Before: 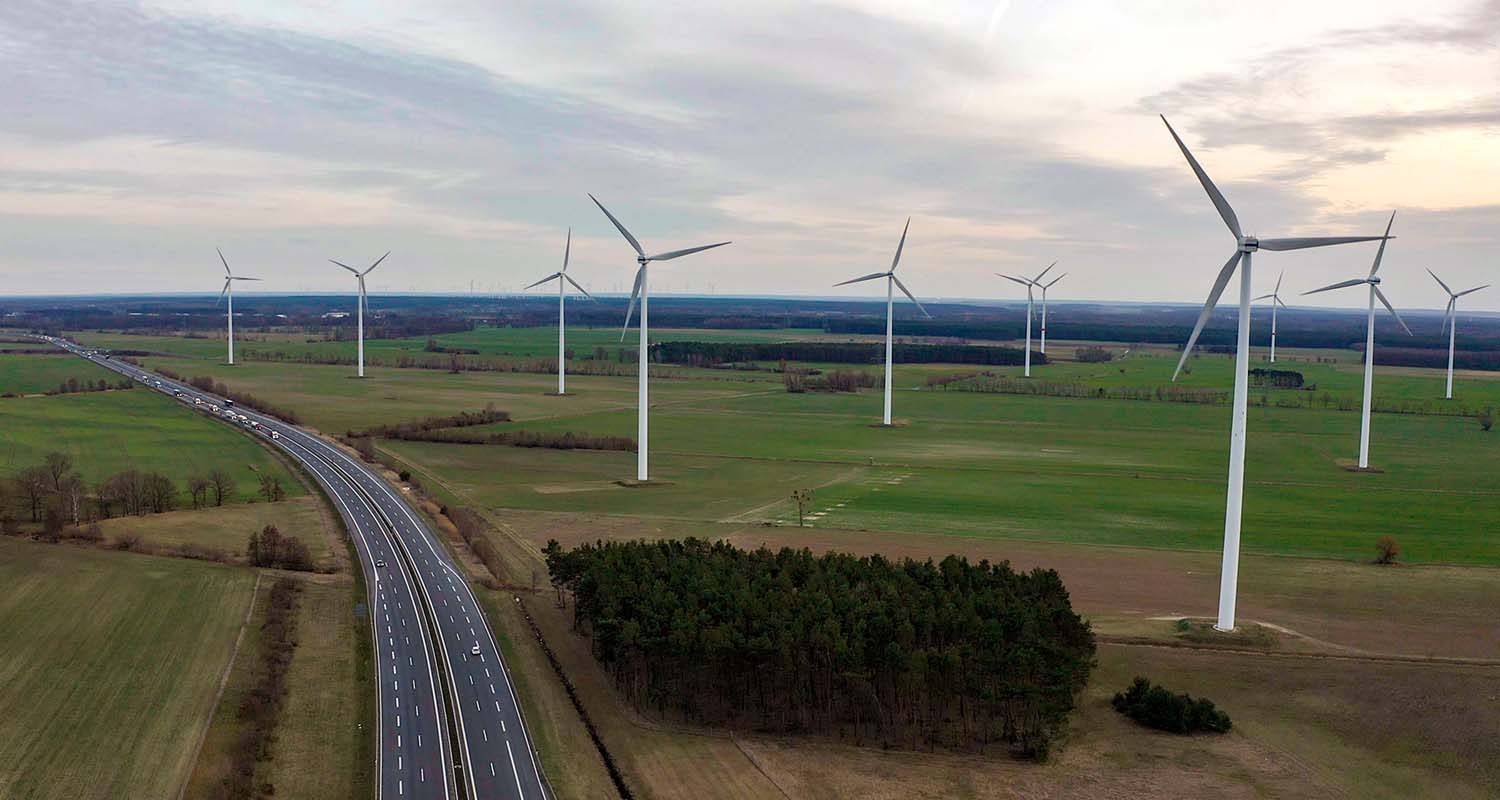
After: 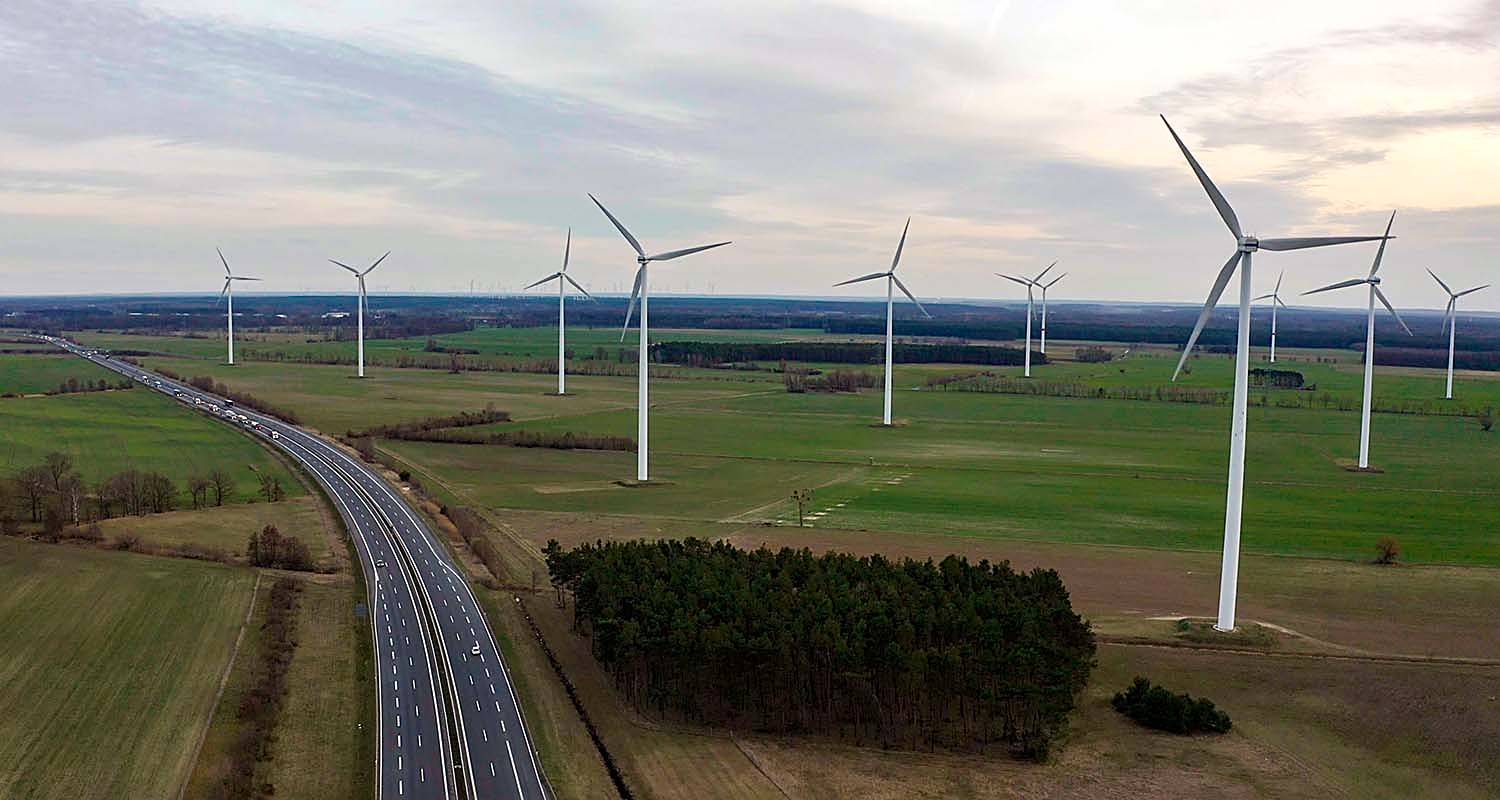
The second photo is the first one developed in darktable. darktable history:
sharpen: on, module defaults
shadows and highlights: shadows -29.66, highlights 29.82
